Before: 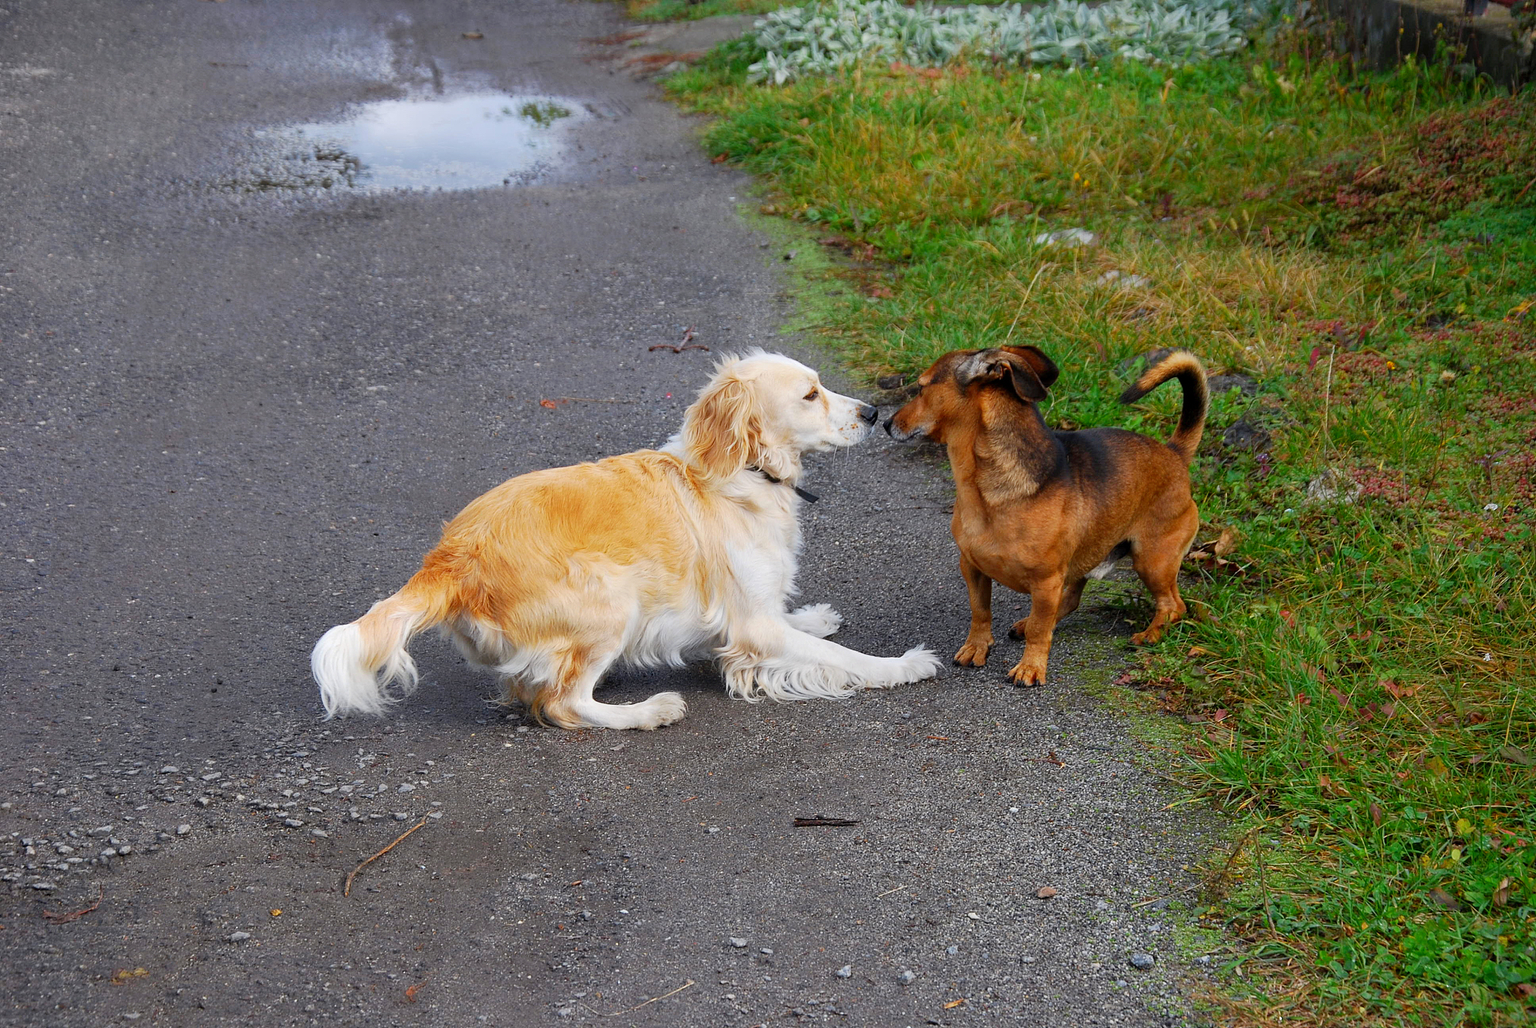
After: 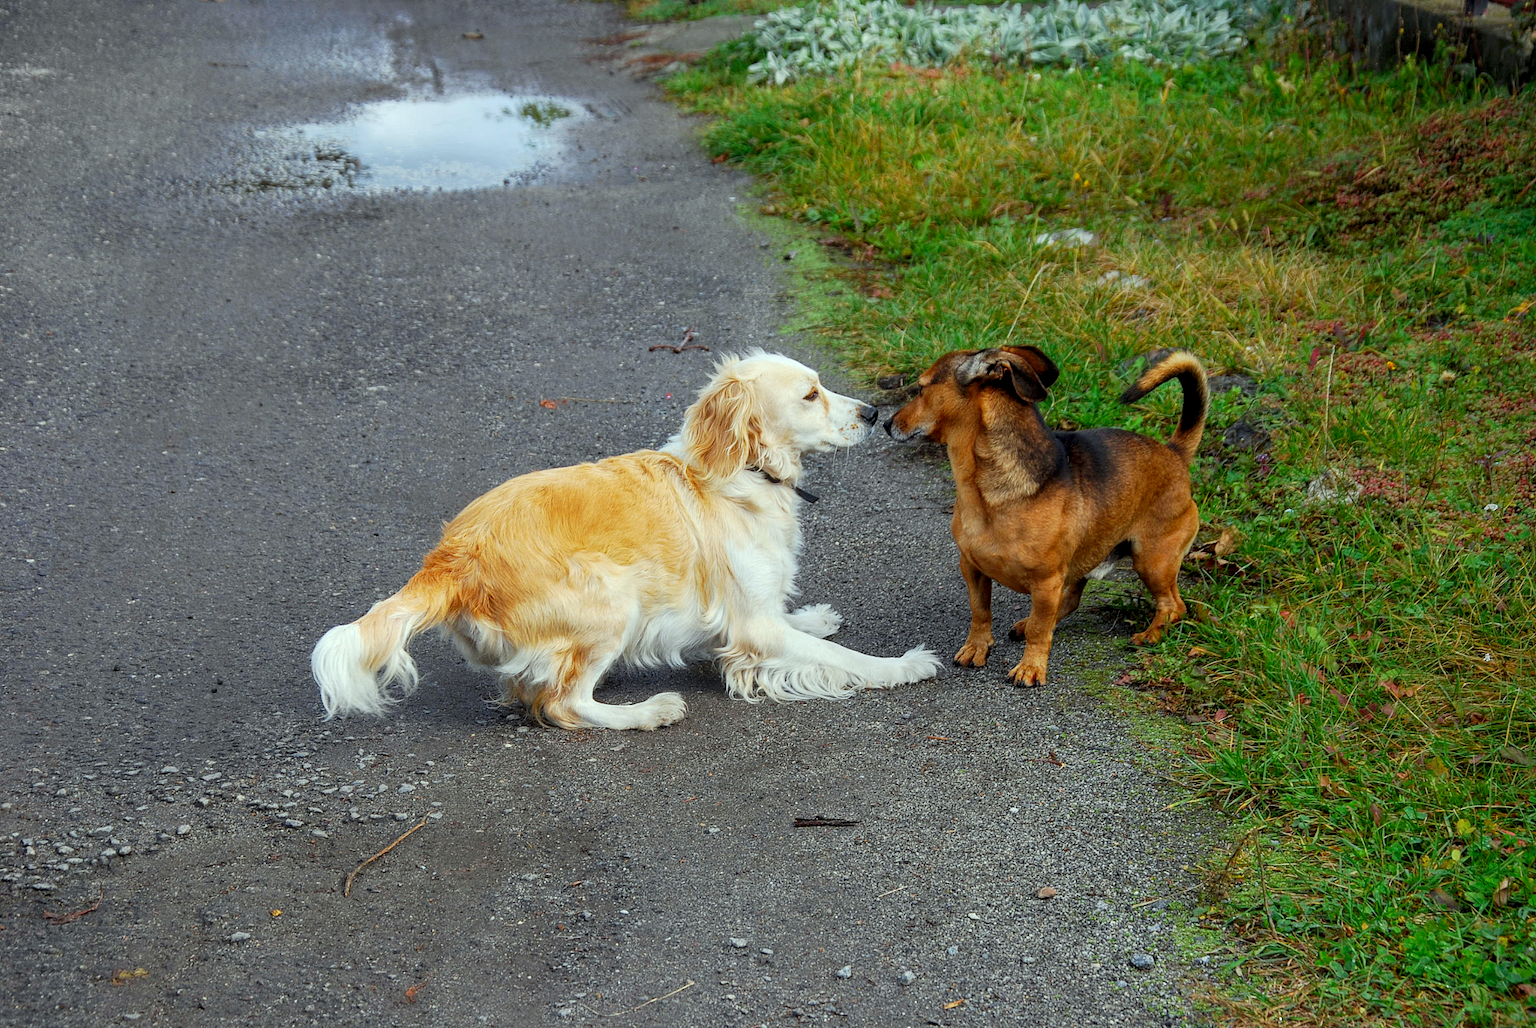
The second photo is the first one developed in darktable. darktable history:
color correction: highlights a* -8, highlights b* 3.1
local contrast: on, module defaults
